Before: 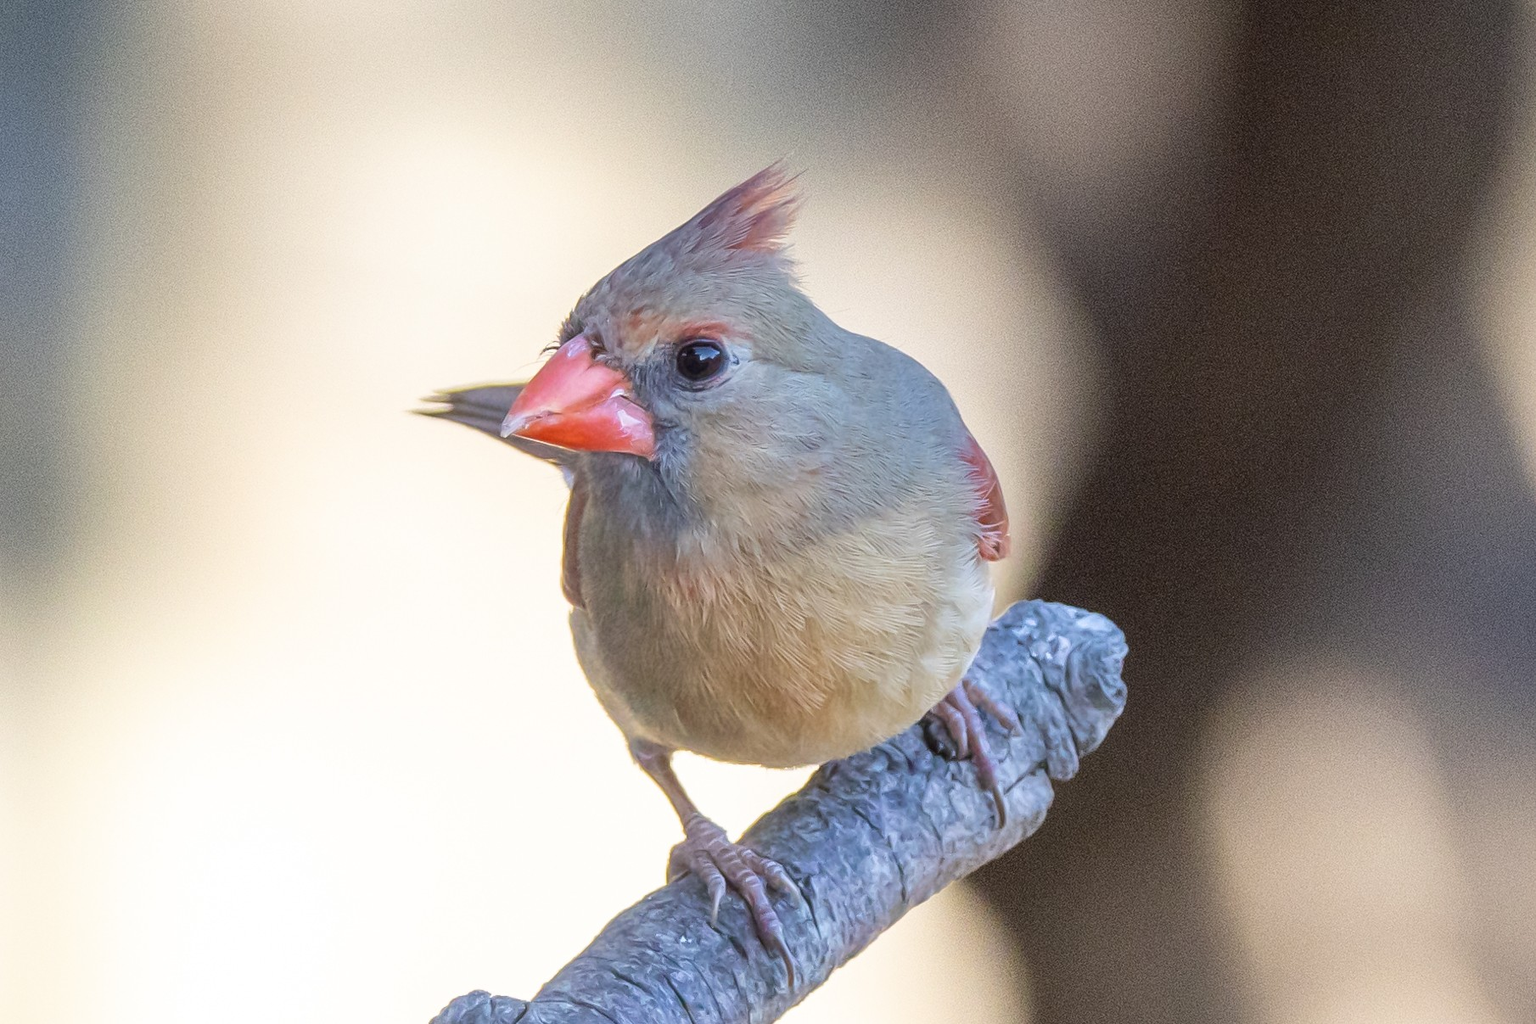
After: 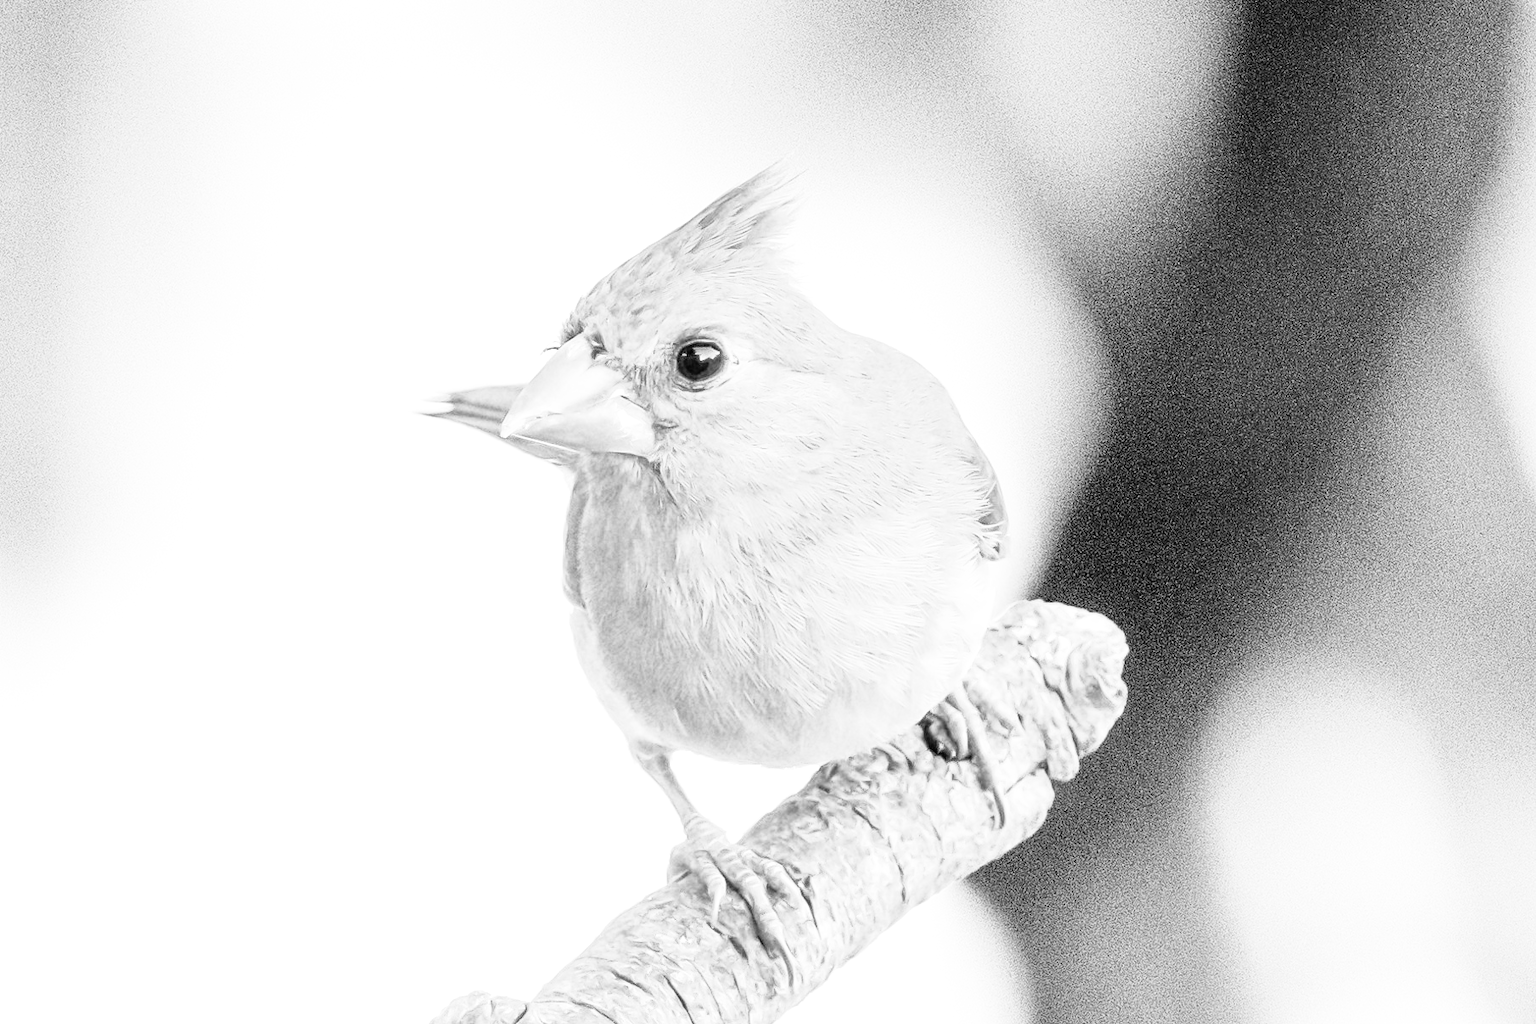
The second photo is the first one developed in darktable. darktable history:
exposure: exposure 0.559 EV, compensate highlight preservation false
color calibration: output gray [0.31, 0.36, 0.33, 0], gray › normalize channels true, illuminant same as pipeline (D50), adaptation XYZ, x 0.346, y 0.359, gamut compression 0
tone equalizer: -8 EV 0.001 EV, -7 EV -0.004 EV, -6 EV 0.009 EV, -5 EV 0.032 EV, -4 EV 0.276 EV, -3 EV 0.644 EV, -2 EV 0.584 EV, -1 EV 0.187 EV, +0 EV 0.024 EV
rgb curve: curves: ch0 [(0, 0) (0.21, 0.15) (0.24, 0.21) (0.5, 0.75) (0.75, 0.96) (0.89, 0.99) (1, 1)]; ch1 [(0, 0.02) (0.21, 0.13) (0.25, 0.2) (0.5, 0.67) (0.75, 0.9) (0.89, 0.97) (1, 1)]; ch2 [(0, 0.02) (0.21, 0.13) (0.25, 0.2) (0.5, 0.67) (0.75, 0.9) (0.89, 0.97) (1, 1)], compensate middle gray true
